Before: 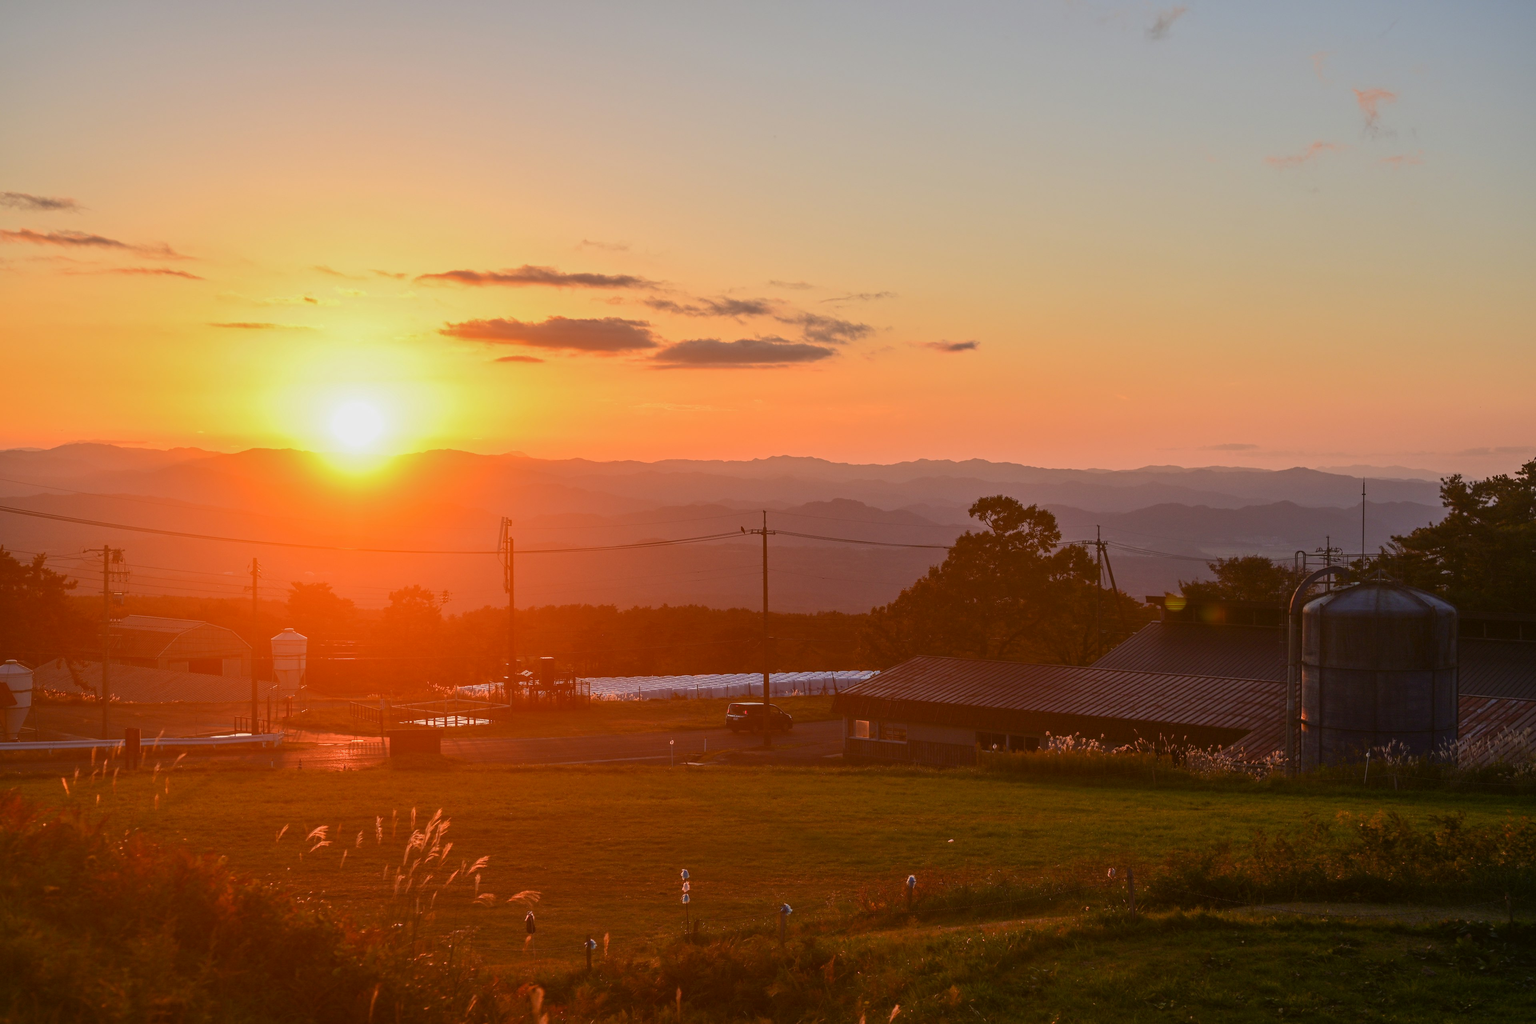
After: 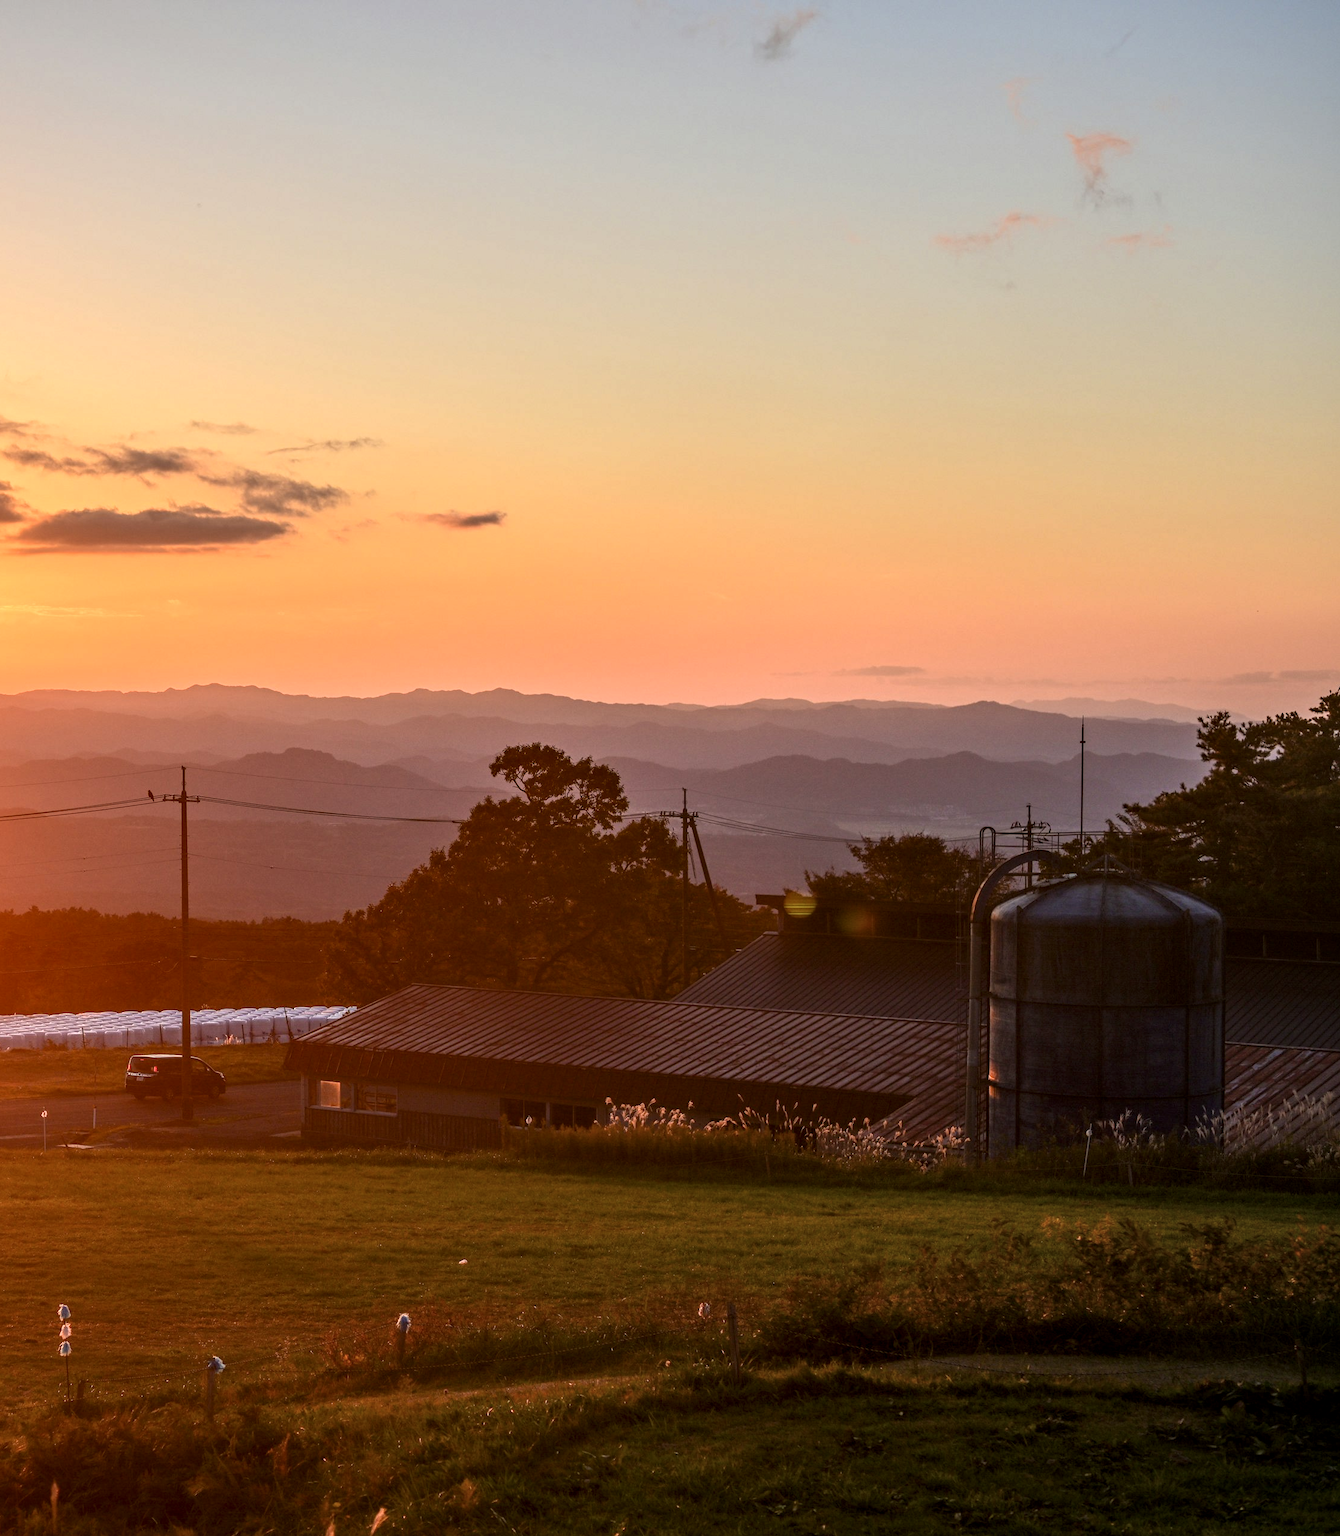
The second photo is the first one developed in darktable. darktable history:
crop: left 41.824%
local contrast: detail 150%
tone equalizer: -8 EV -0.404 EV, -7 EV -0.397 EV, -6 EV -0.349 EV, -5 EV -0.207 EV, -3 EV 0.195 EV, -2 EV 0.321 EV, -1 EV 0.382 EV, +0 EV 0.426 EV, mask exposure compensation -0.499 EV
color correction: highlights b* -0.041, saturation 0.99
